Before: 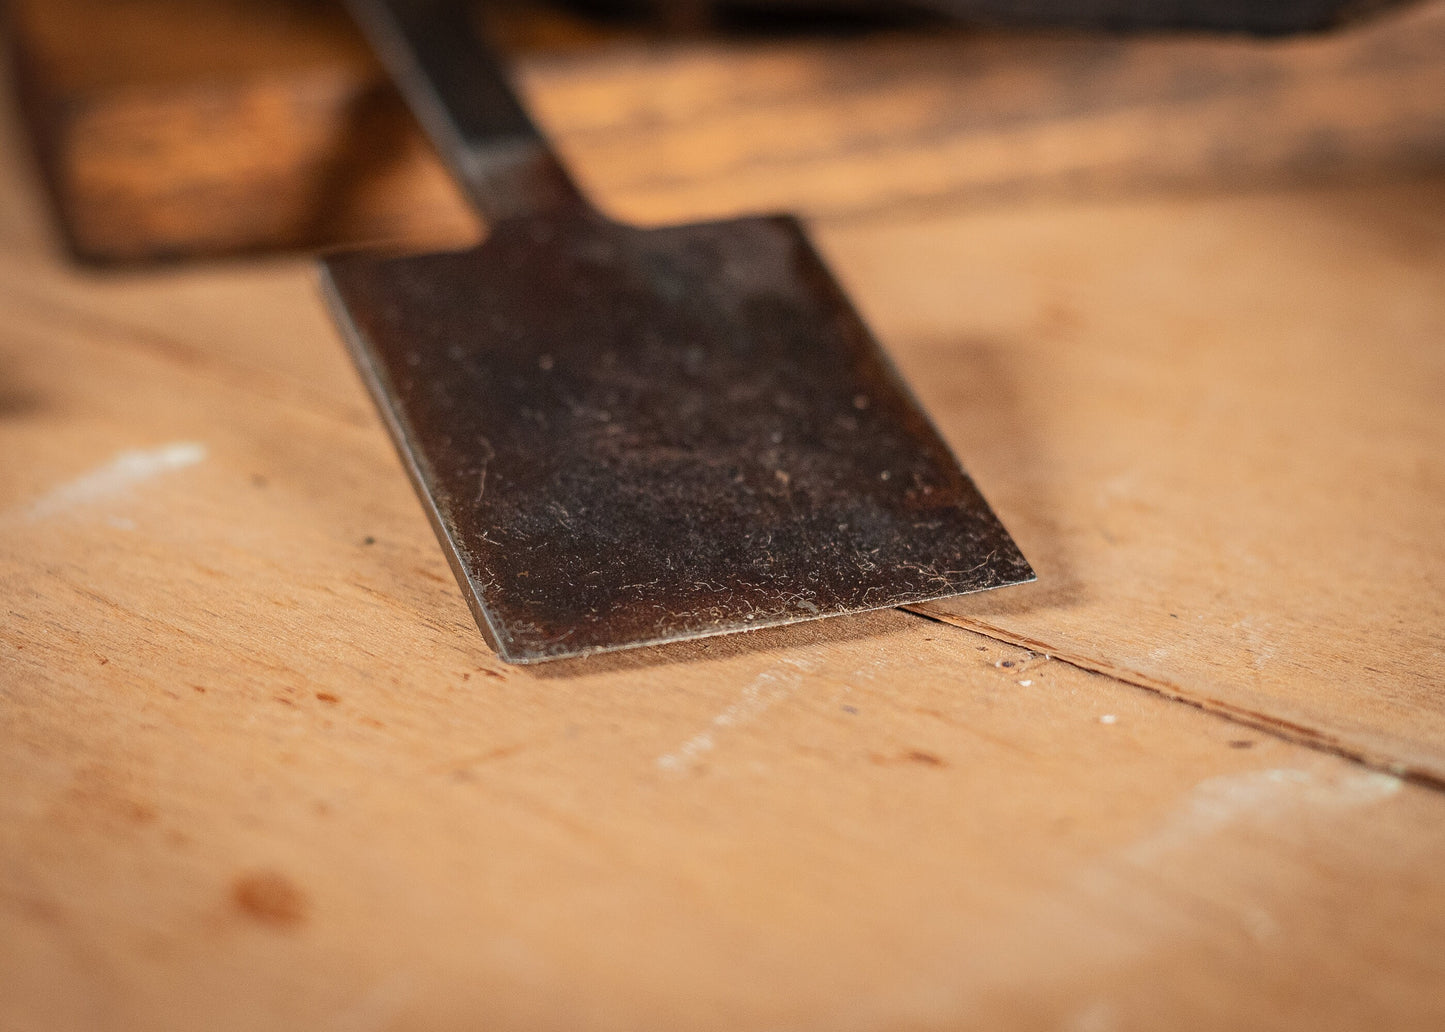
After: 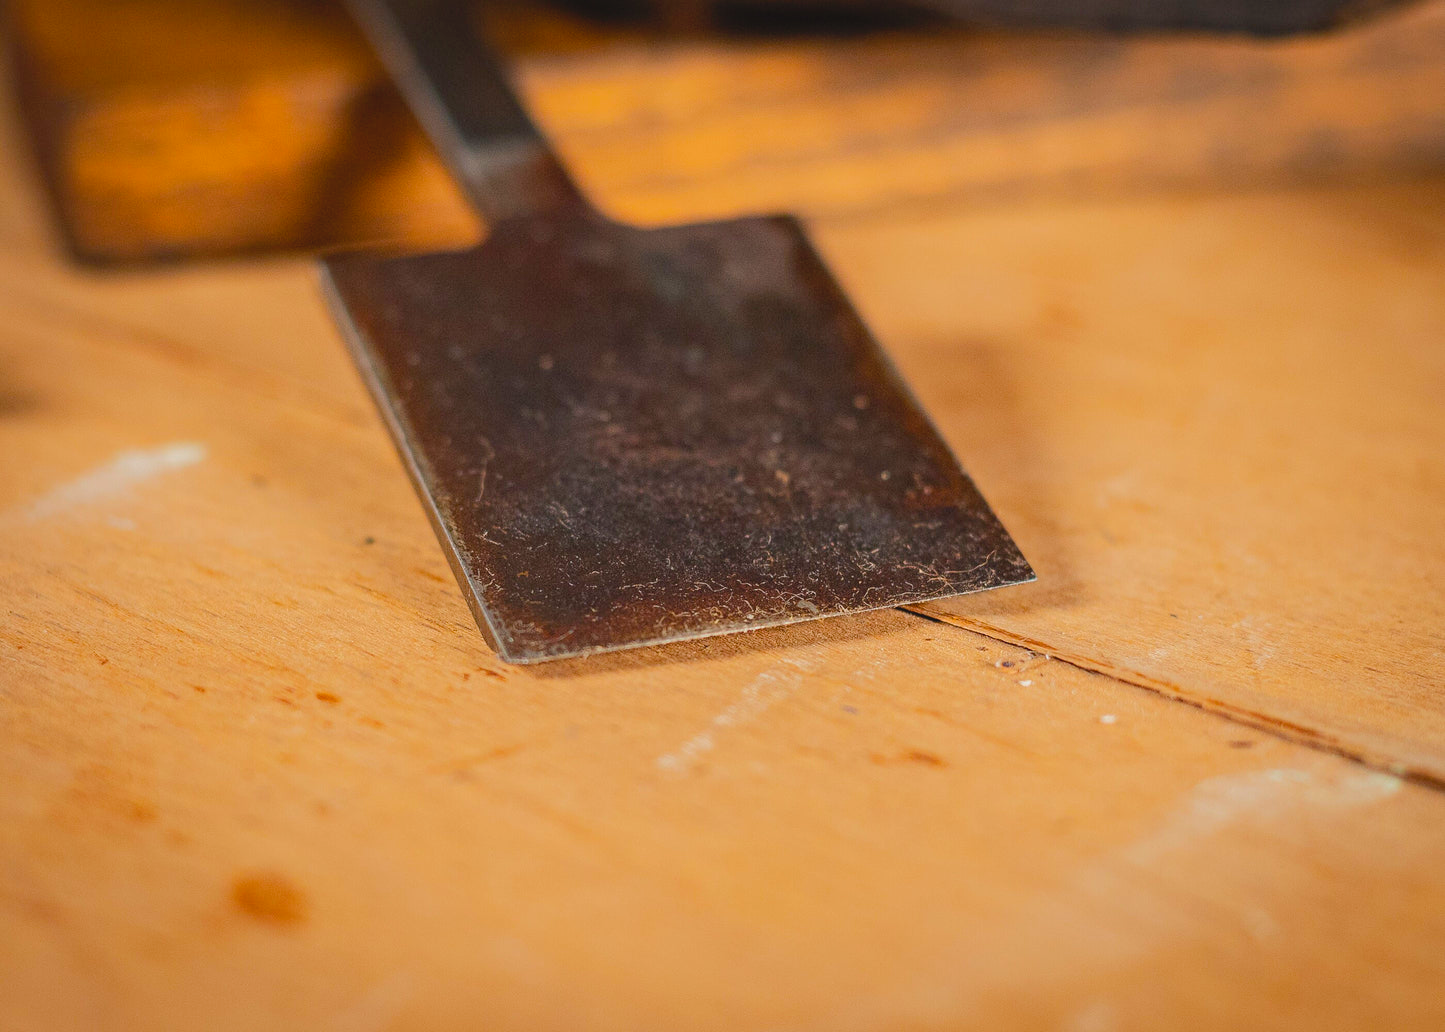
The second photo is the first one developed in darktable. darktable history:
color balance rgb: perceptual saturation grading › global saturation 25%, perceptual brilliance grading › mid-tones 10%, perceptual brilliance grading › shadows 15%, global vibrance 20%
contrast brightness saturation: contrast -0.11
